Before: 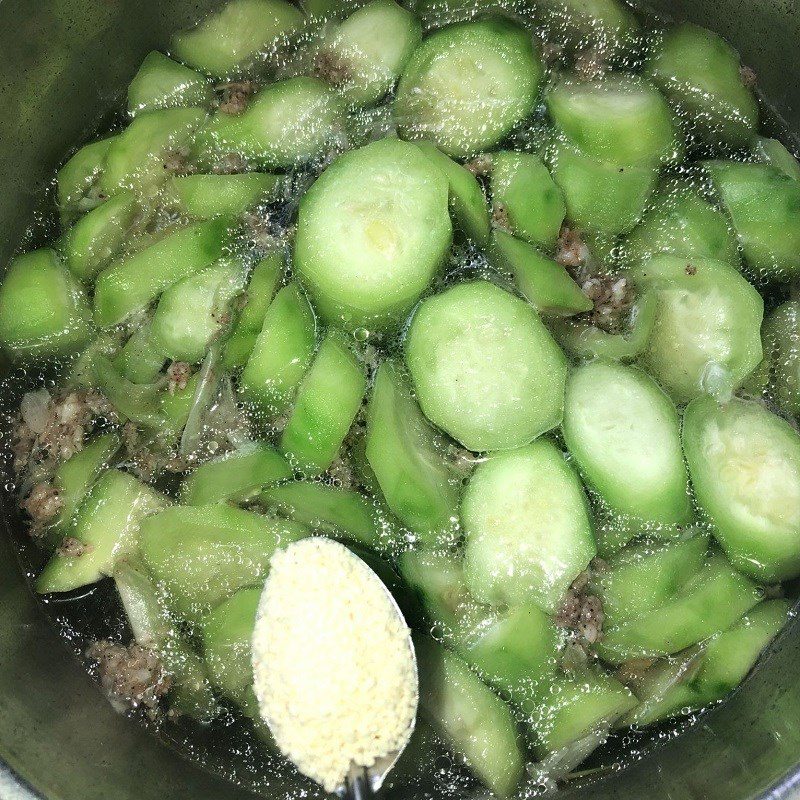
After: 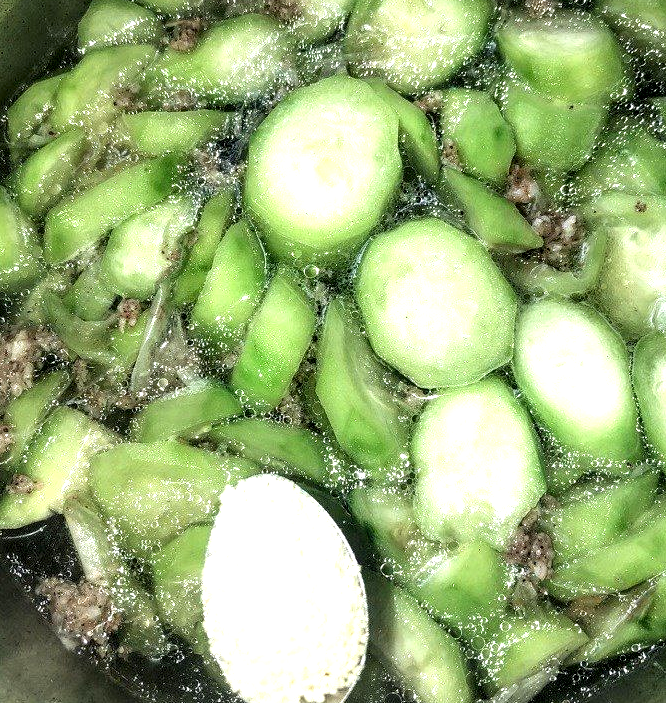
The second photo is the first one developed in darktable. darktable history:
exposure: black level correction 0.001, exposure 0.499 EV, compensate highlight preservation false
local contrast: detail 160%
crop: left 6.319%, top 7.98%, right 9.528%, bottom 4.103%
